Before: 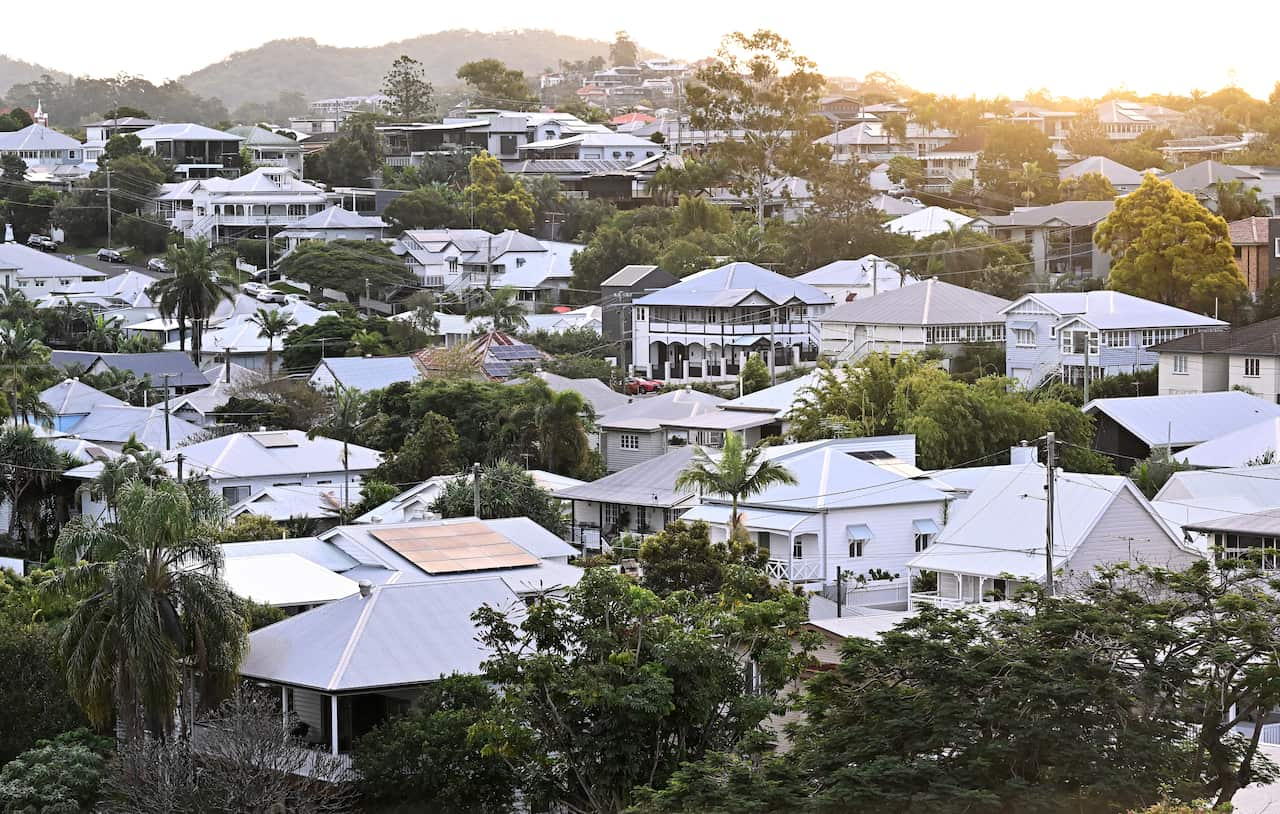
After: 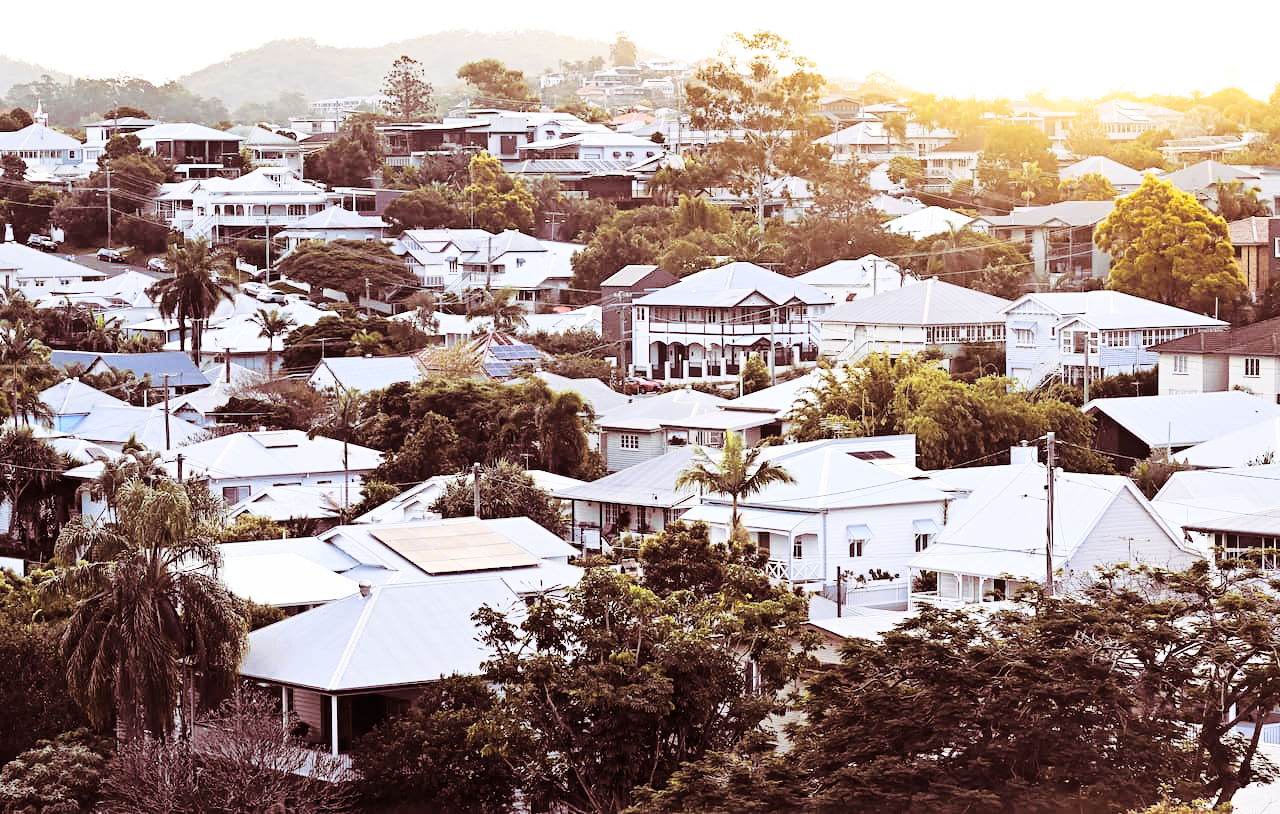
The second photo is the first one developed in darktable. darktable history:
split-toning: highlights › hue 187.2°, highlights › saturation 0.83, balance -68.05, compress 56.43%
color contrast: green-magenta contrast 0.85, blue-yellow contrast 1.25, unbound 0
base curve: curves: ch0 [(0, 0) (0.028, 0.03) (0.121, 0.232) (0.46, 0.748) (0.859, 0.968) (1, 1)], preserve colors none
